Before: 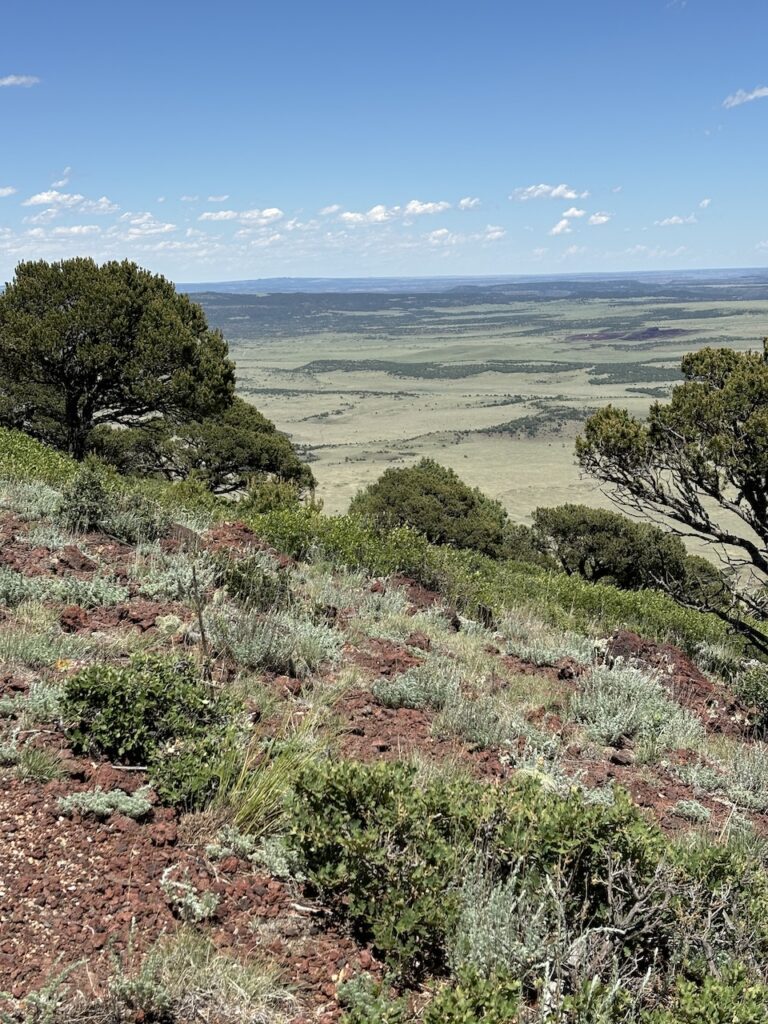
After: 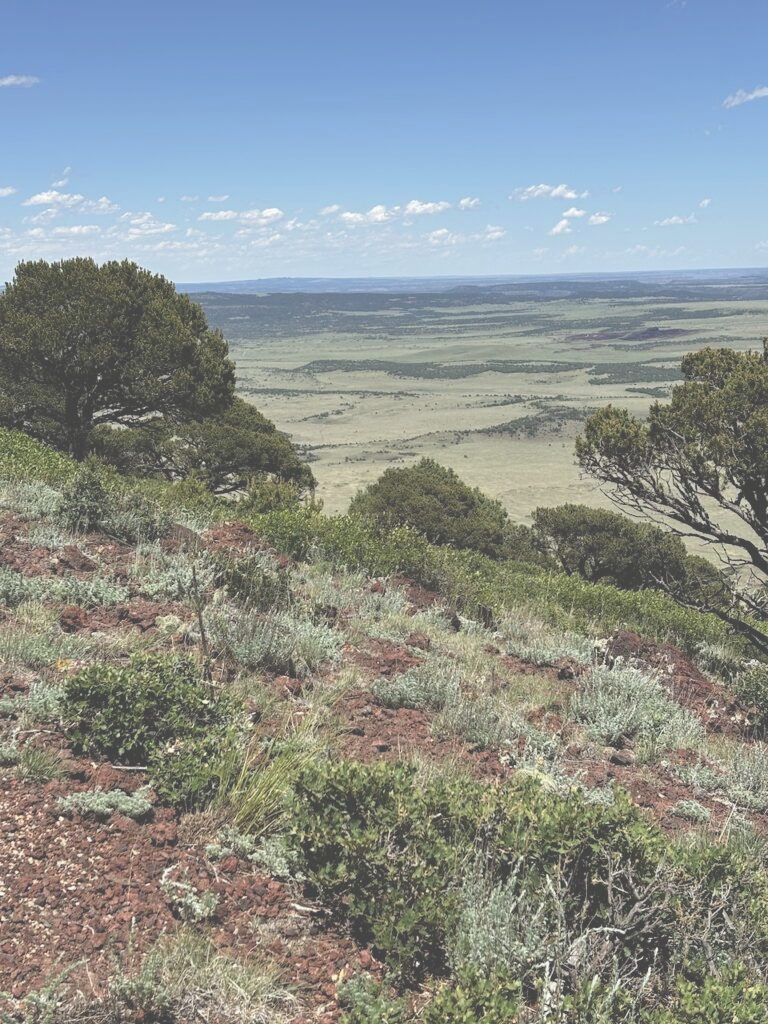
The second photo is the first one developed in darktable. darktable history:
exposure: black level correction -0.064, exposure -0.05 EV, compensate highlight preservation false
